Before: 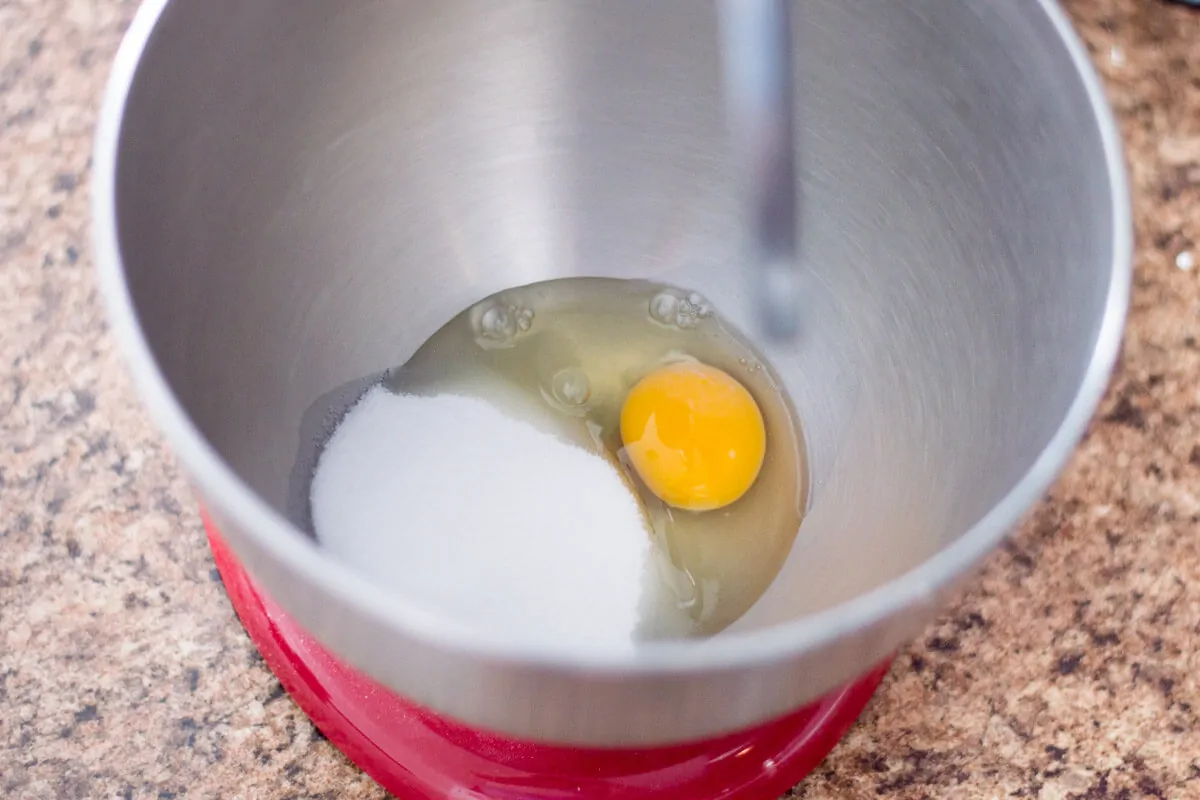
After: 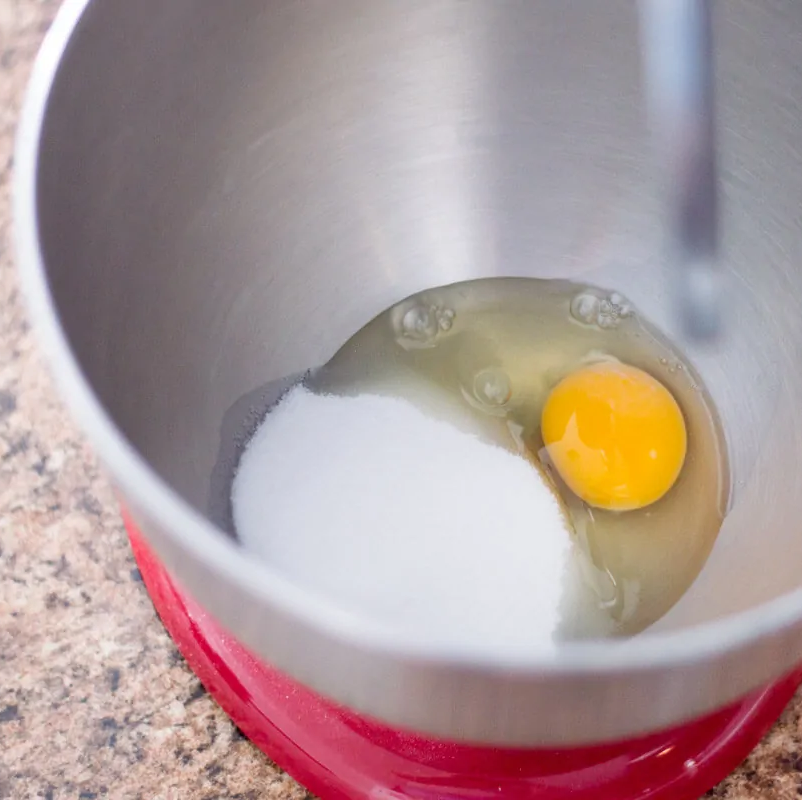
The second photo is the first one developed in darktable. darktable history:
crop and rotate: left 6.595%, right 26.553%
